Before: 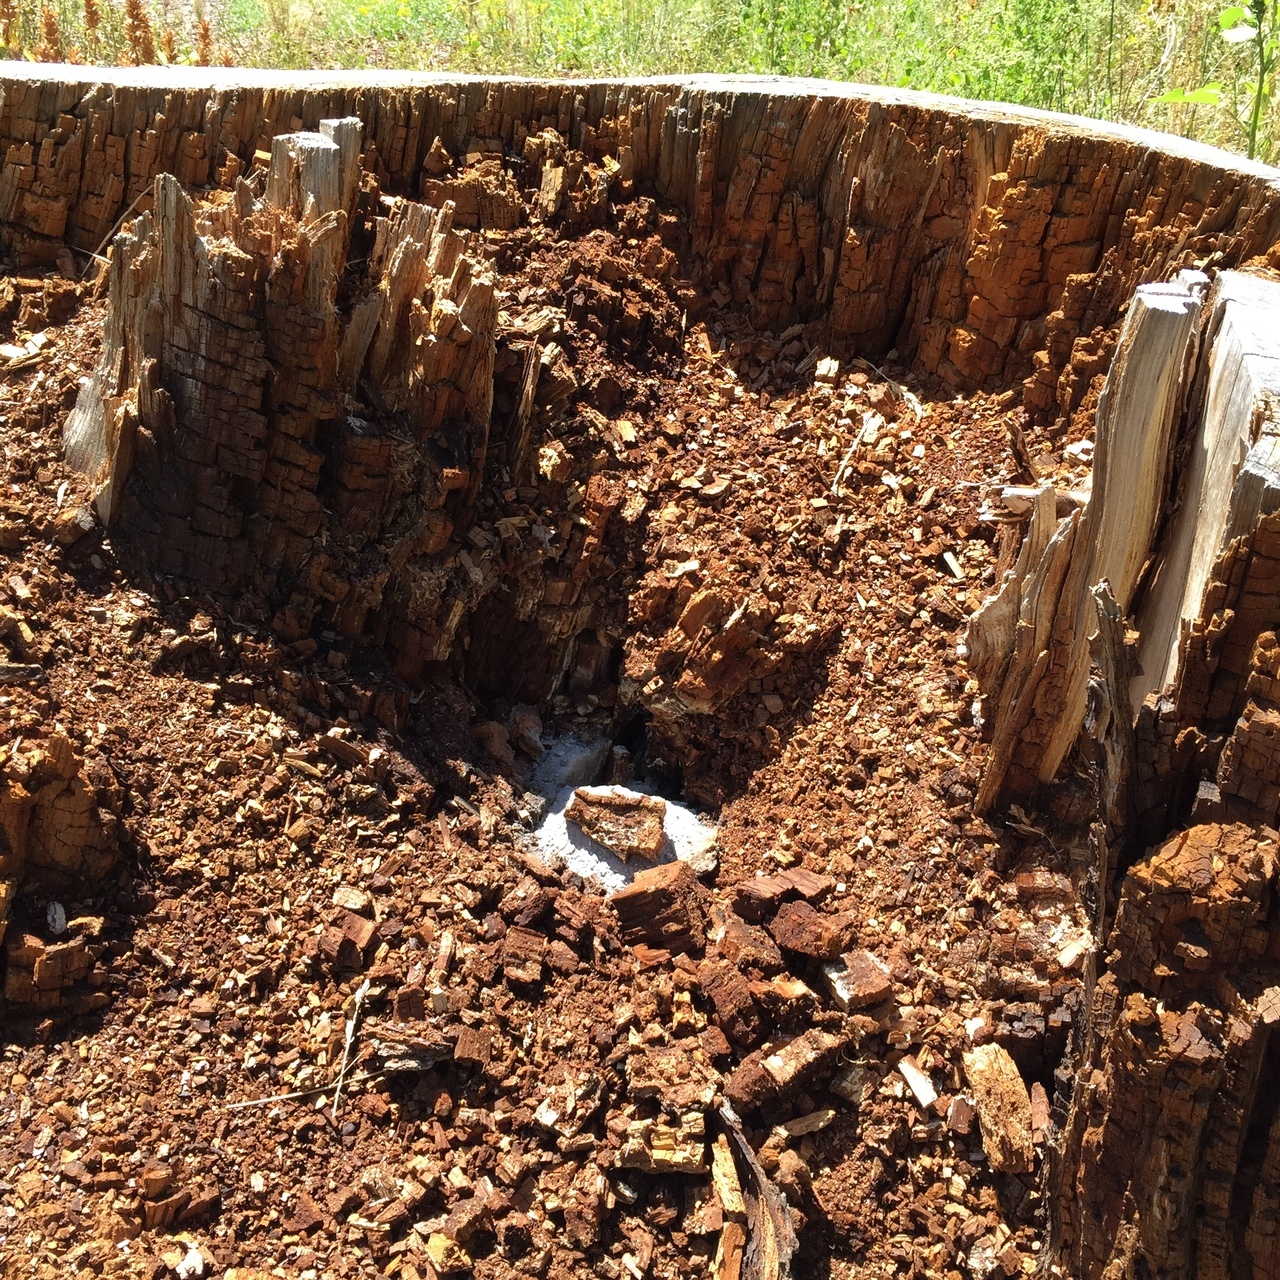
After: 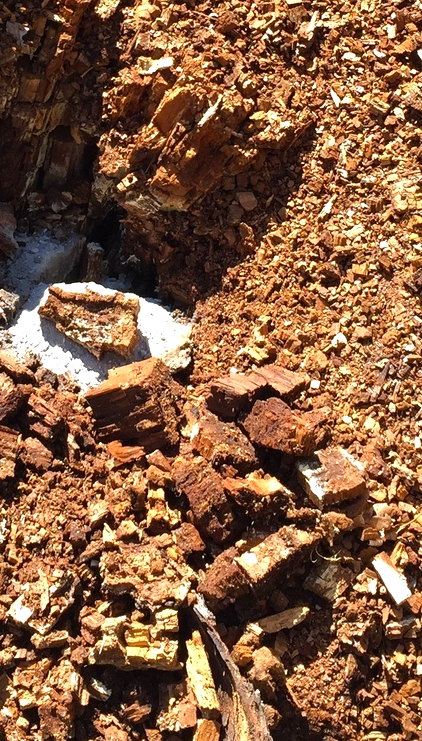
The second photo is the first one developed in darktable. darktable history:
crop: left 41.104%, top 39.322%, right 25.904%, bottom 2.746%
color balance rgb: perceptual saturation grading › global saturation 1.067%, perceptual saturation grading › highlights -1.186%, perceptual saturation grading › mid-tones 3.714%, perceptual saturation grading › shadows 7.306%, perceptual brilliance grading › highlights 9.221%, perceptual brilliance grading › mid-tones 5.342%, global vibrance 20%
